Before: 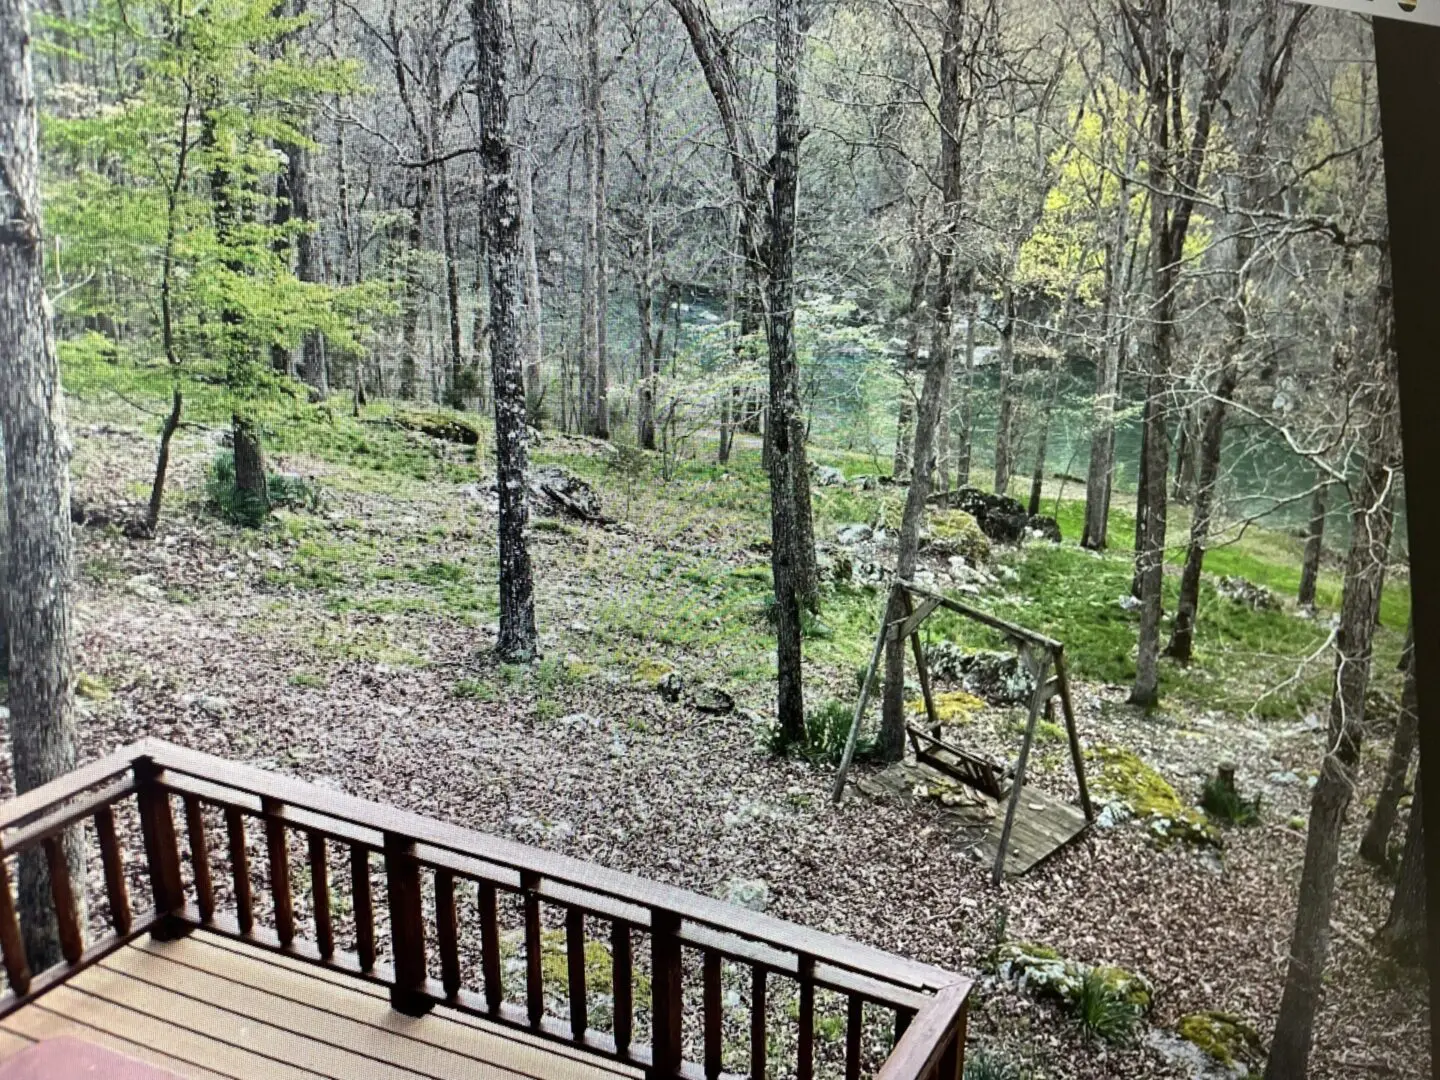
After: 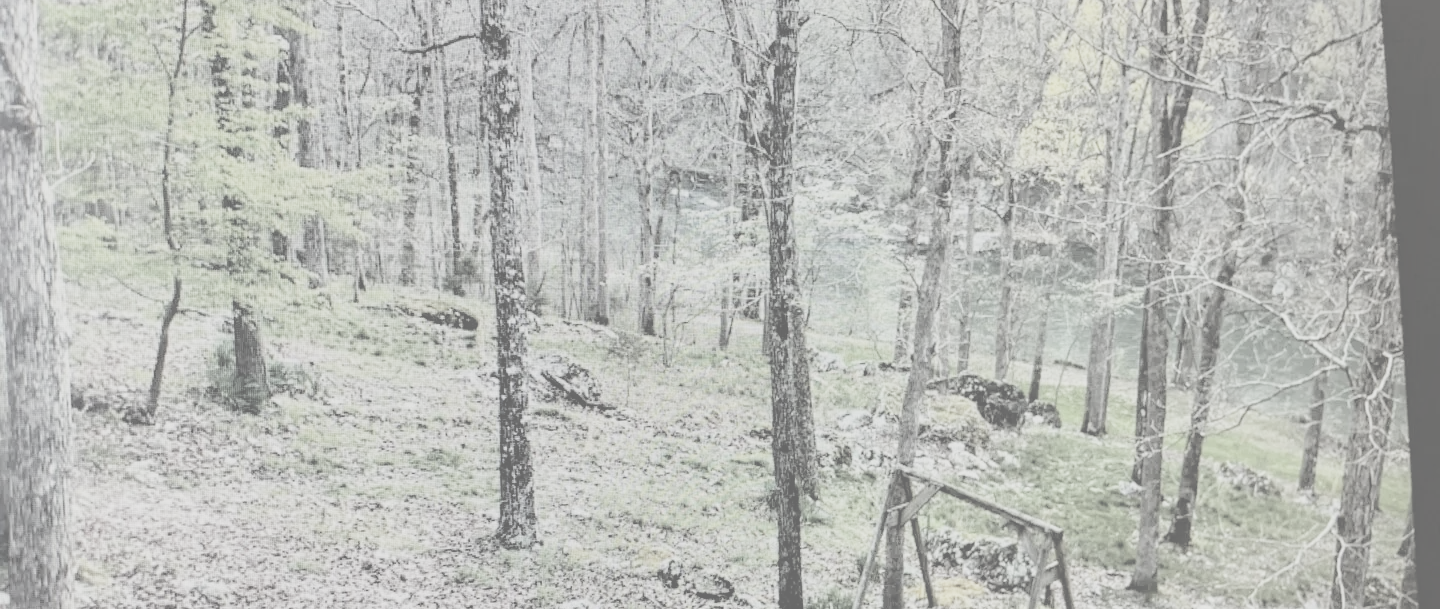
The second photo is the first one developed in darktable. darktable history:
local contrast: on, module defaults
crop and rotate: top 10.597%, bottom 33.002%
filmic rgb: black relative exposure -7.42 EV, white relative exposure 4.84 EV, threshold 3.05 EV, hardness 3.4, enable highlight reconstruction true
contrast brightness saturation: contrast -0.306, brightness 0.758, saturation -0.786
